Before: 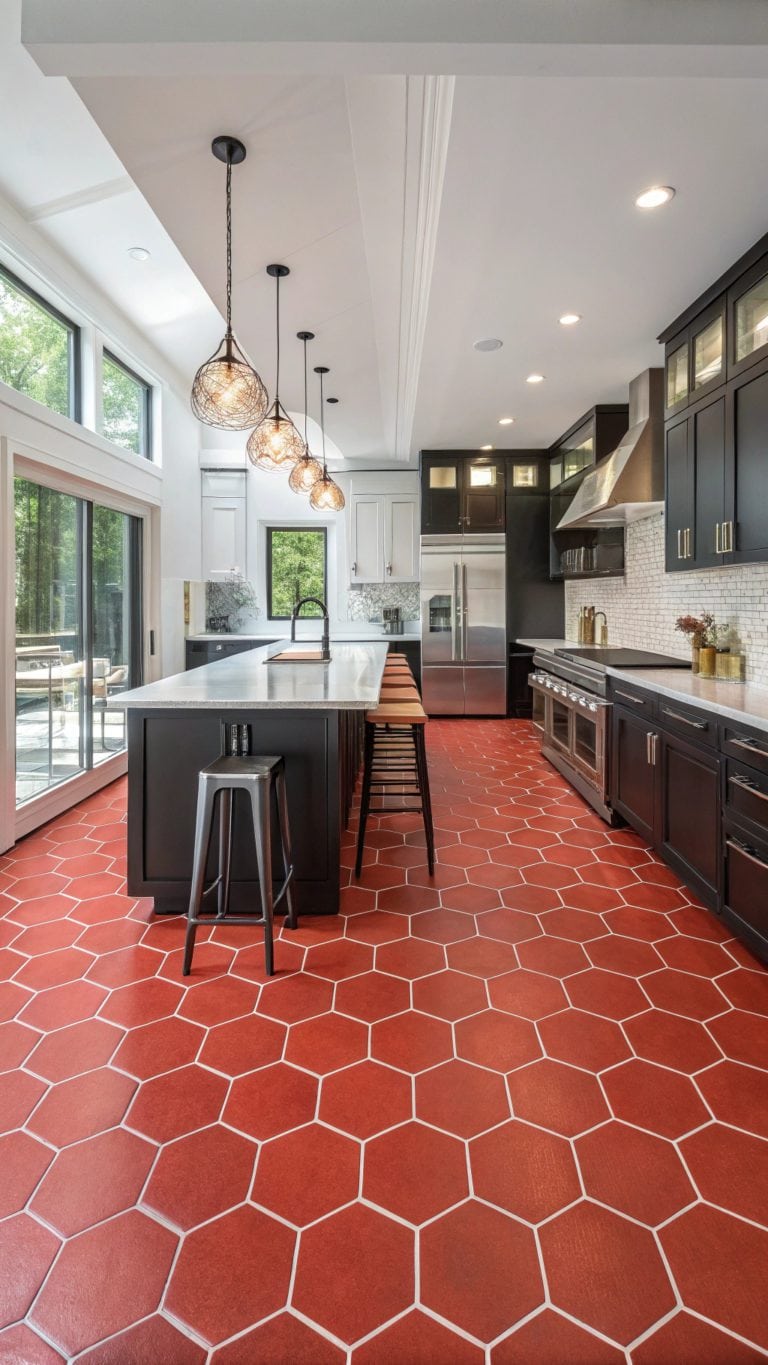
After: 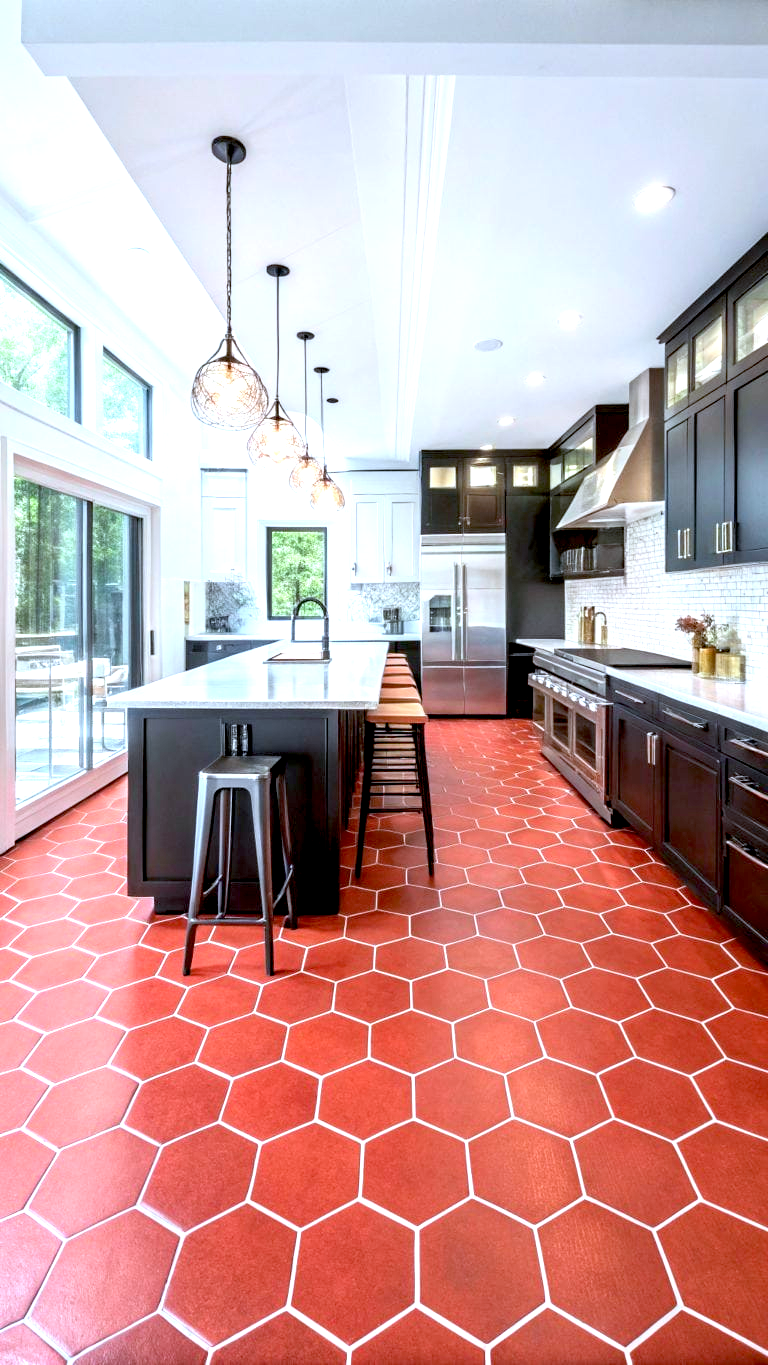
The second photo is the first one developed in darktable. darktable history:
exposure: black level correction 0.01, exposure 1 EV, compensate highlight preservation false
contrast brightness saturation: contrast 0.083, saturation 0.017
color calibration: x 0.381, y 0.391, temperature 4088.55 K, saturation algorithm version 1 (2020)
